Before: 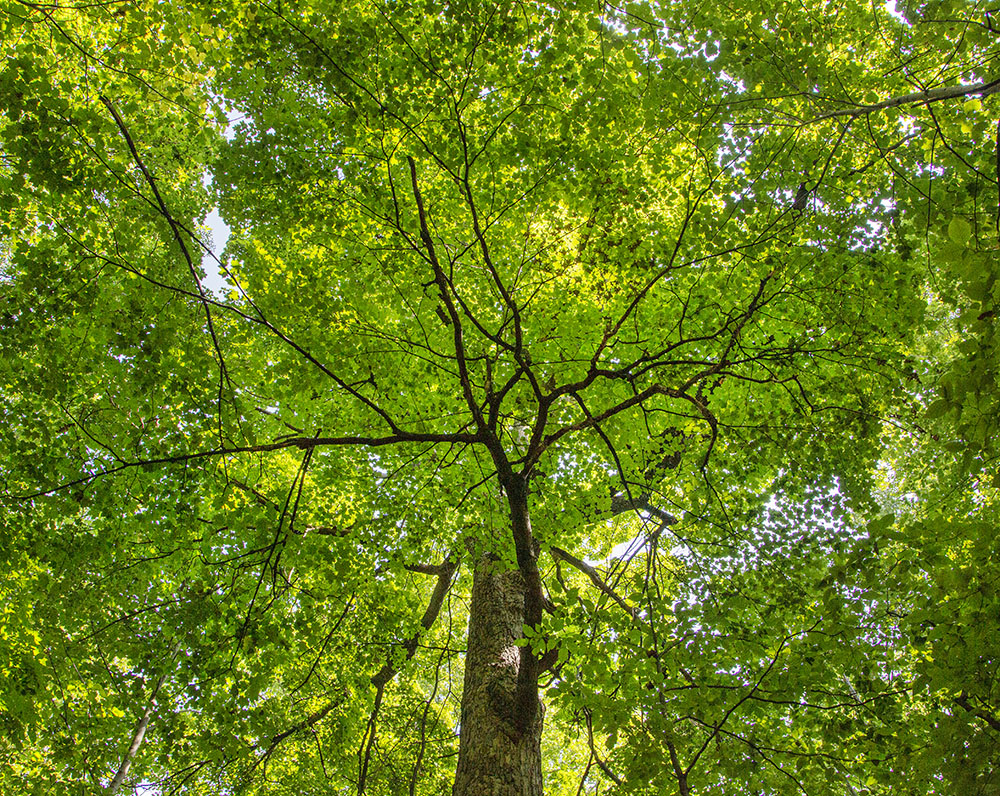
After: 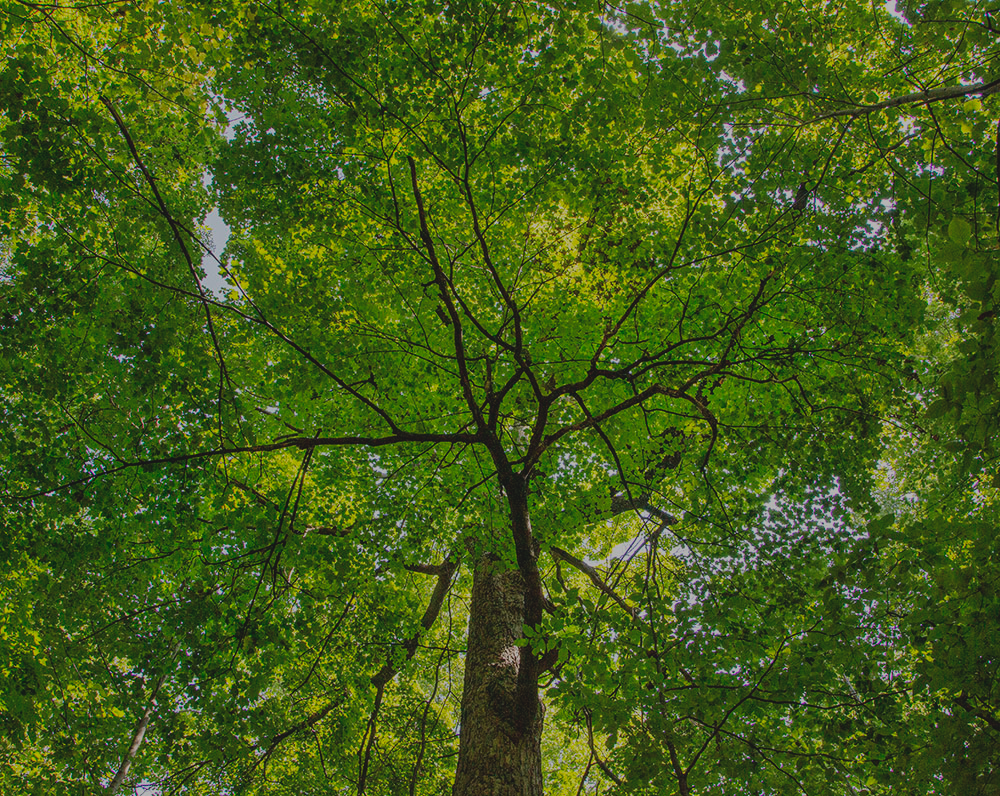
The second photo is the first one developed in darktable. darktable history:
exposure: black level correction -0.016, exposure -1.105 EV, compensate highlight preservation false
